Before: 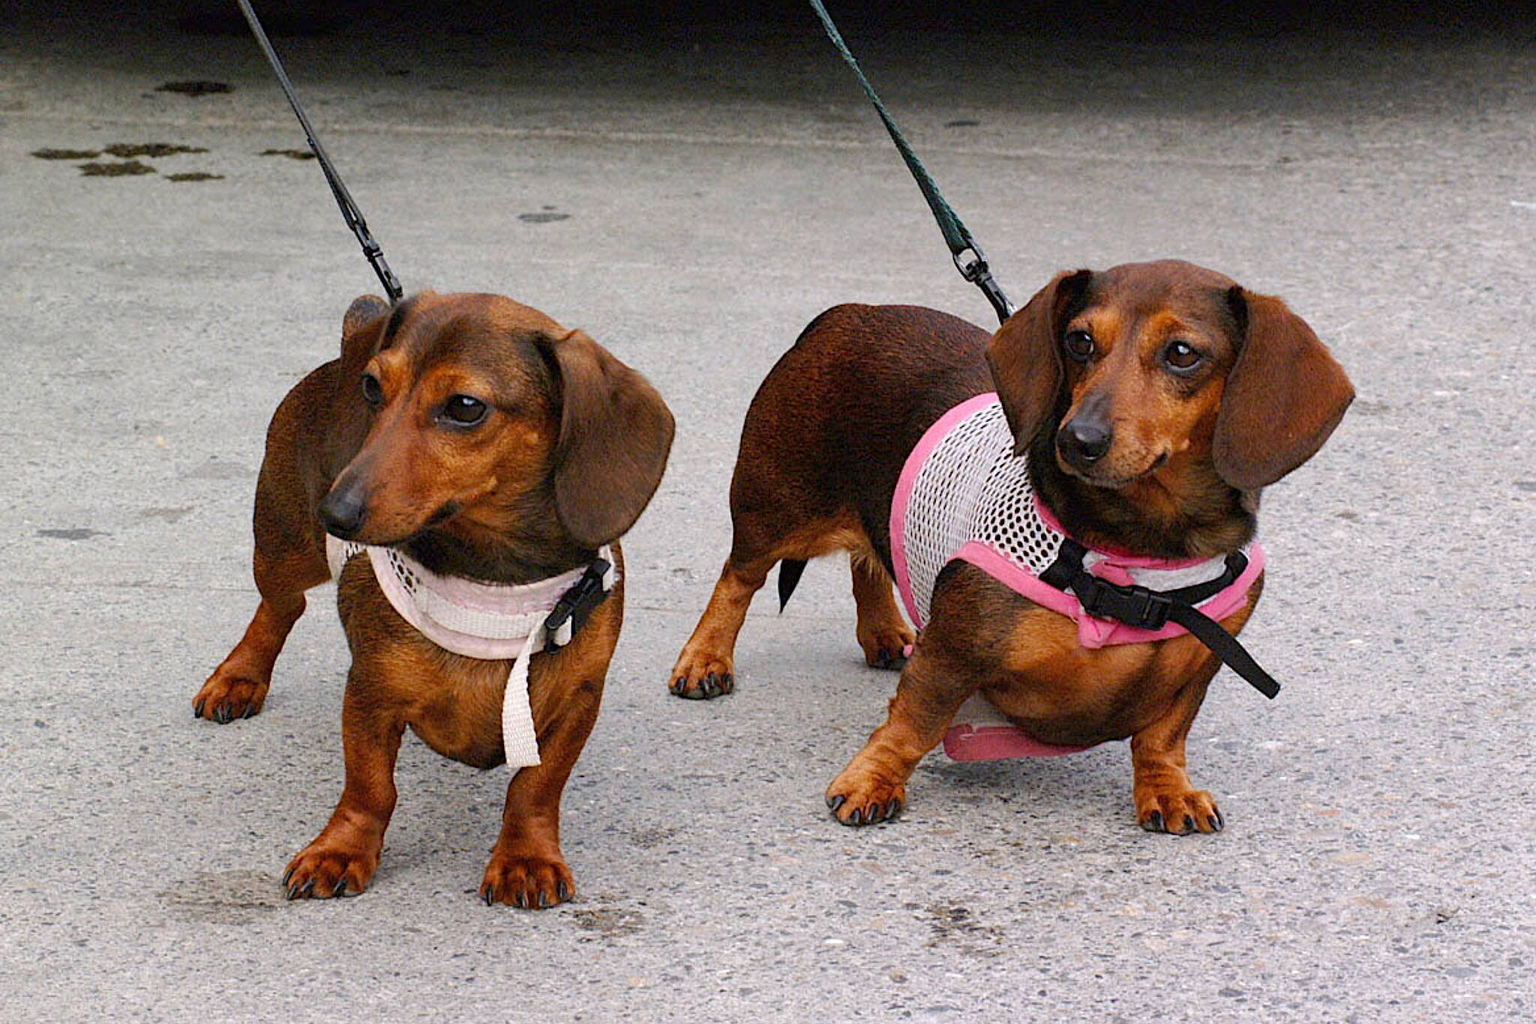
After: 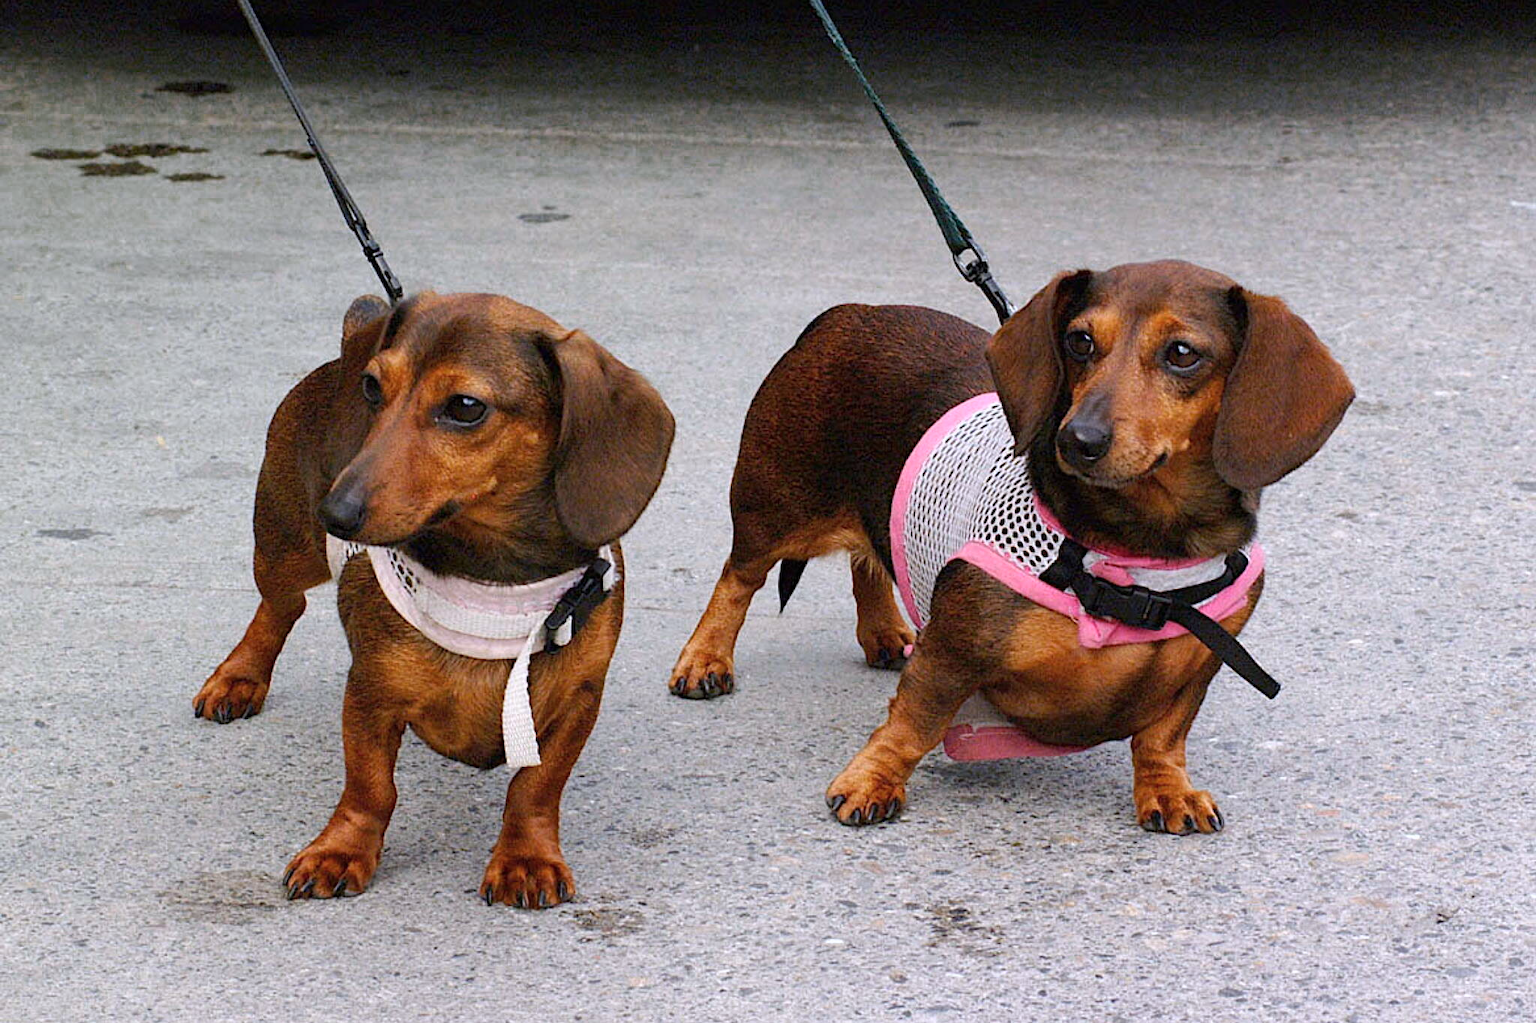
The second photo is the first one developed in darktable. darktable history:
white balance: red 0.98, blue 1.034
color zones: curves: ch0 [(0.25, 0.5) (0.347, 0.092) (0.75, 0.5)]; ch1 [(0.25, 0.5) (0.33, 0.51) (0.75, 0.5)]
